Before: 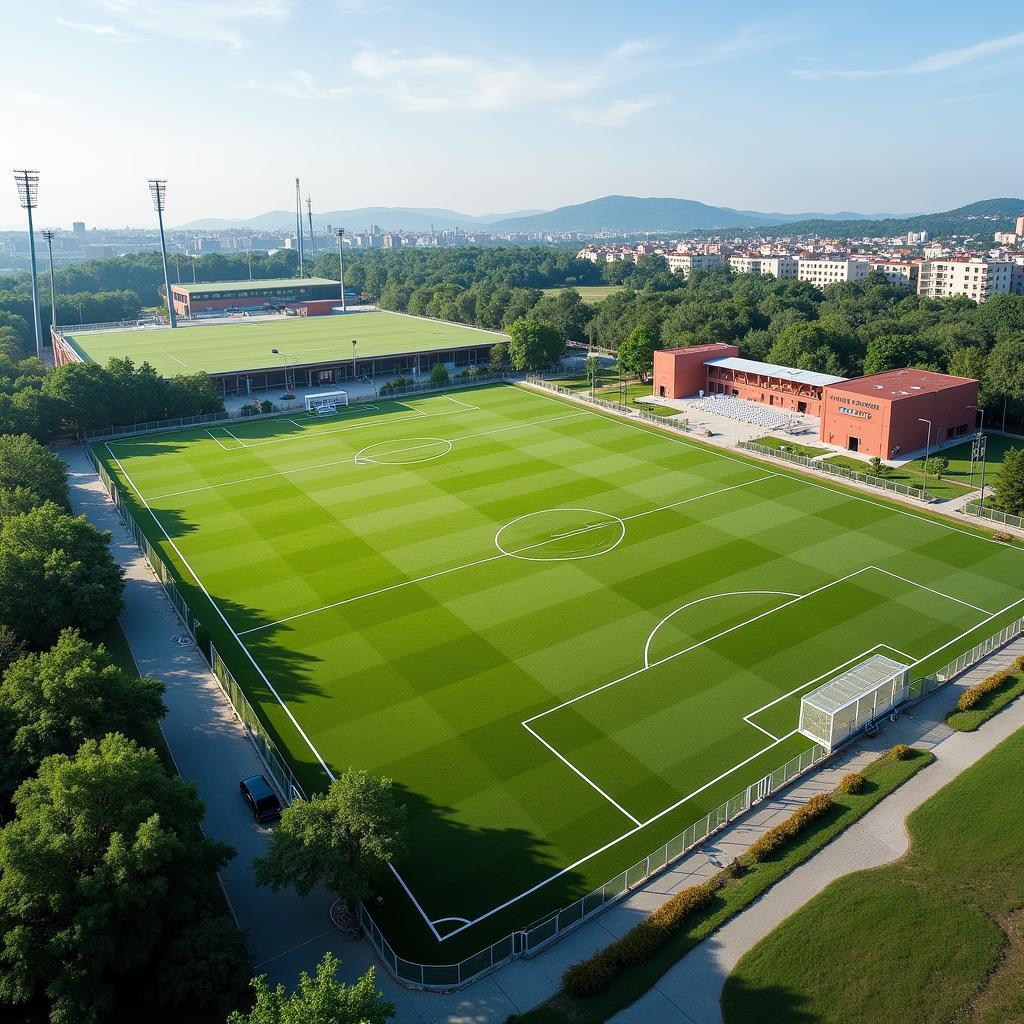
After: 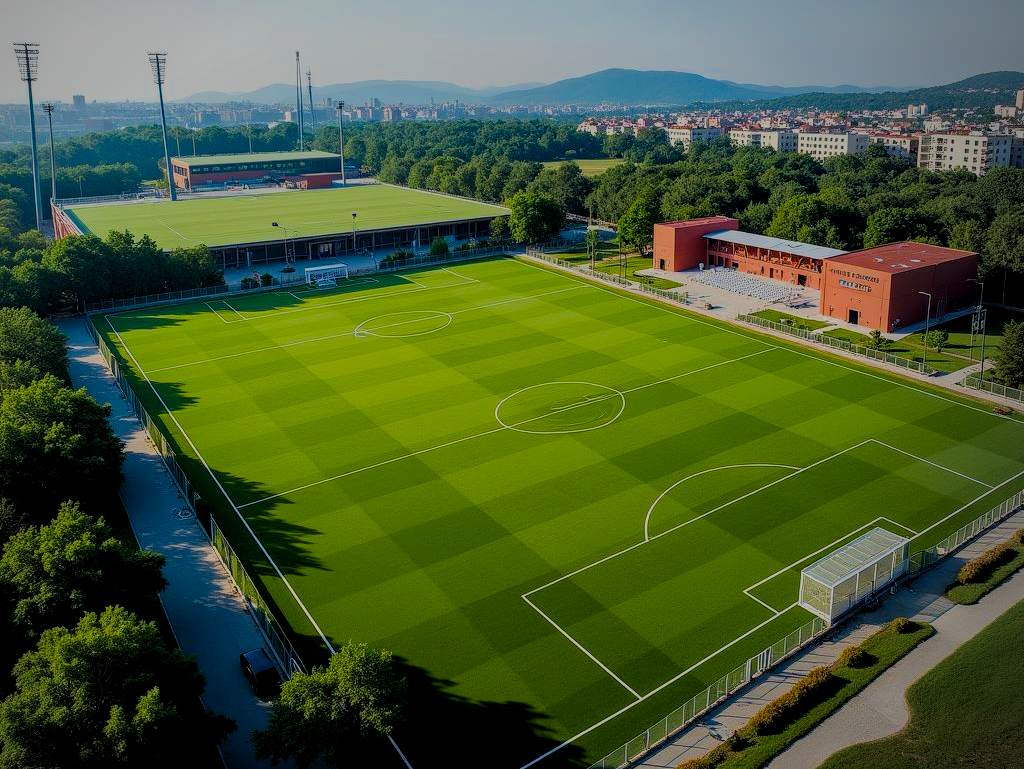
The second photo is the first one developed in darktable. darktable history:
crop and rotate: top 12.489%, bottom 12.39%
tone equalizer: edges refinement/feathering 500, mask exposure compensation -1.57 EV, preserve details no
exposure: black level correction 0, exposure -0.822 EV, compensate highlight preservation false
local contrast: on, module defaults
velvia: strength 51.57%, mid-tones bias 0.515
filmic rgb: black relative exposure -7.65 EV, white relative exposure 4.56 EV, hardness 3.61, add noise in highlights 0.001, preserve chrominance max RGB, color science v3 (2019), use custom middle-gray values true, contrast in highlights soft
vignetting: fall-off radius 61.11%, center (-0.148, 0.015)
